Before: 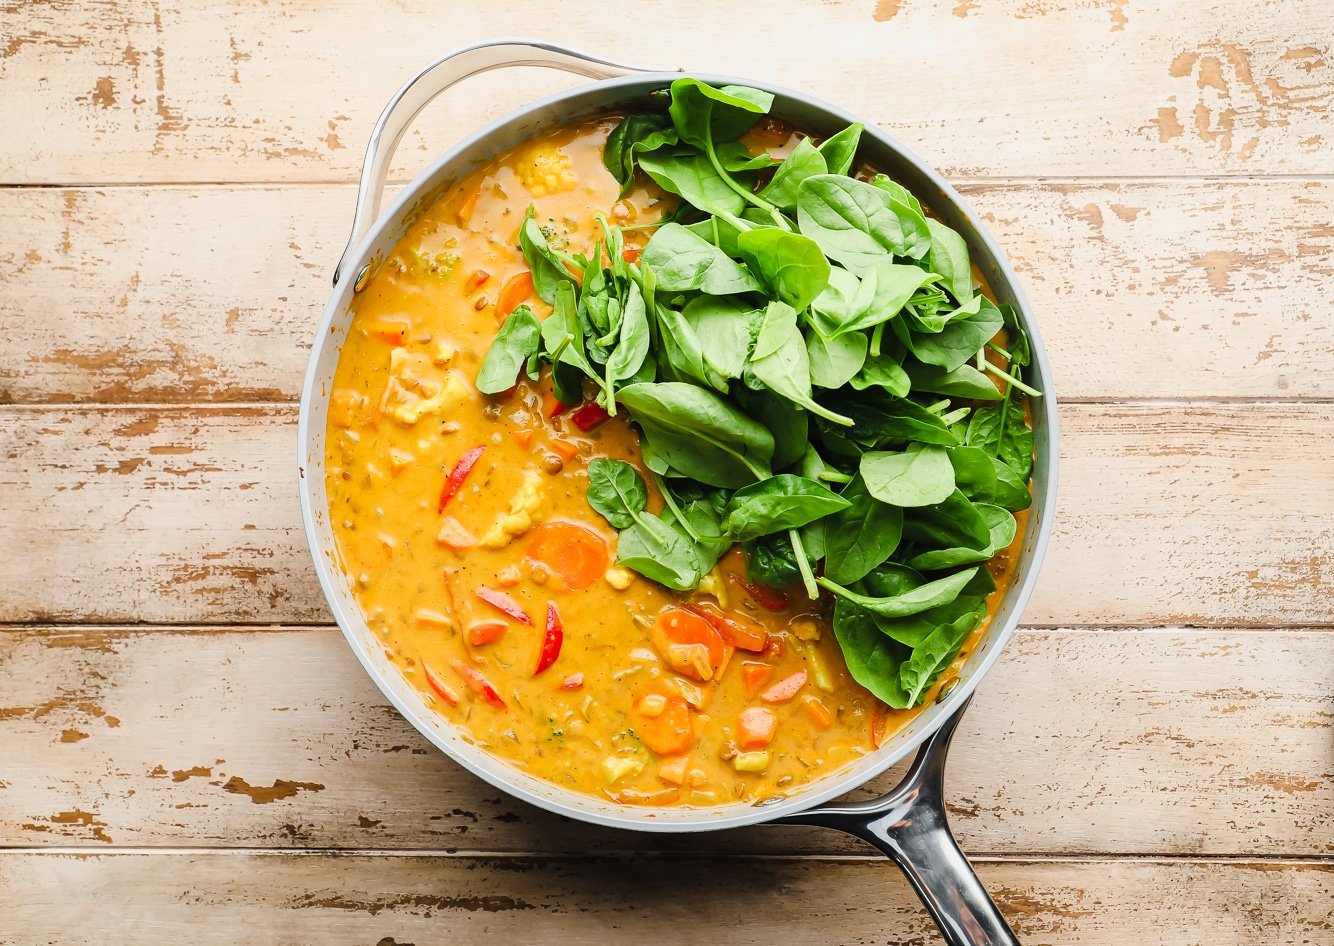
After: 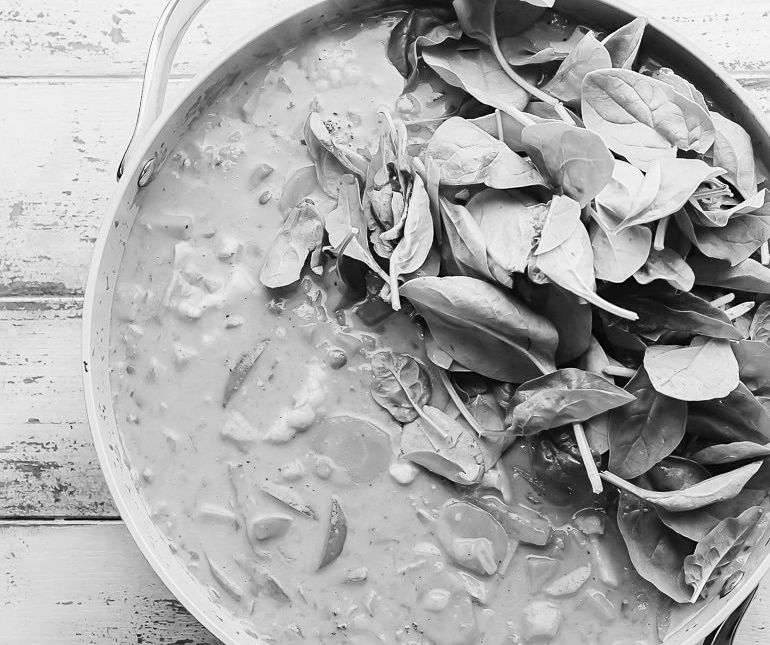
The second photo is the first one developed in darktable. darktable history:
monochrome: on, module defaults
crop: left 16.202%, top 11.208%, right 26.045%, bottom 20.557%
sharpen: amount 0.2
contrast brightness saturation: brightness 0.09, saturation 0.19
tone curve: curves: ch0 [(0, 0) (0.339, 0.306) (0.687, 0.706) (1, 1)], color space Lab, linked channels, preserve colors none
